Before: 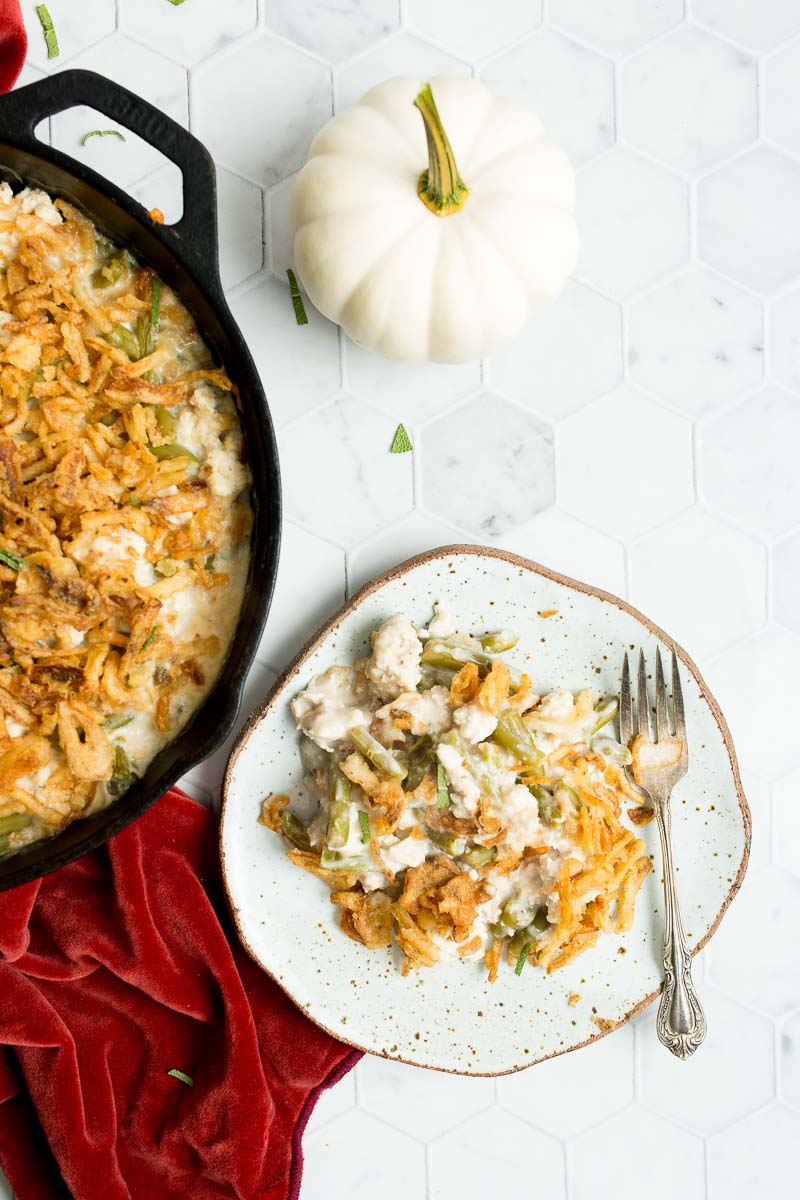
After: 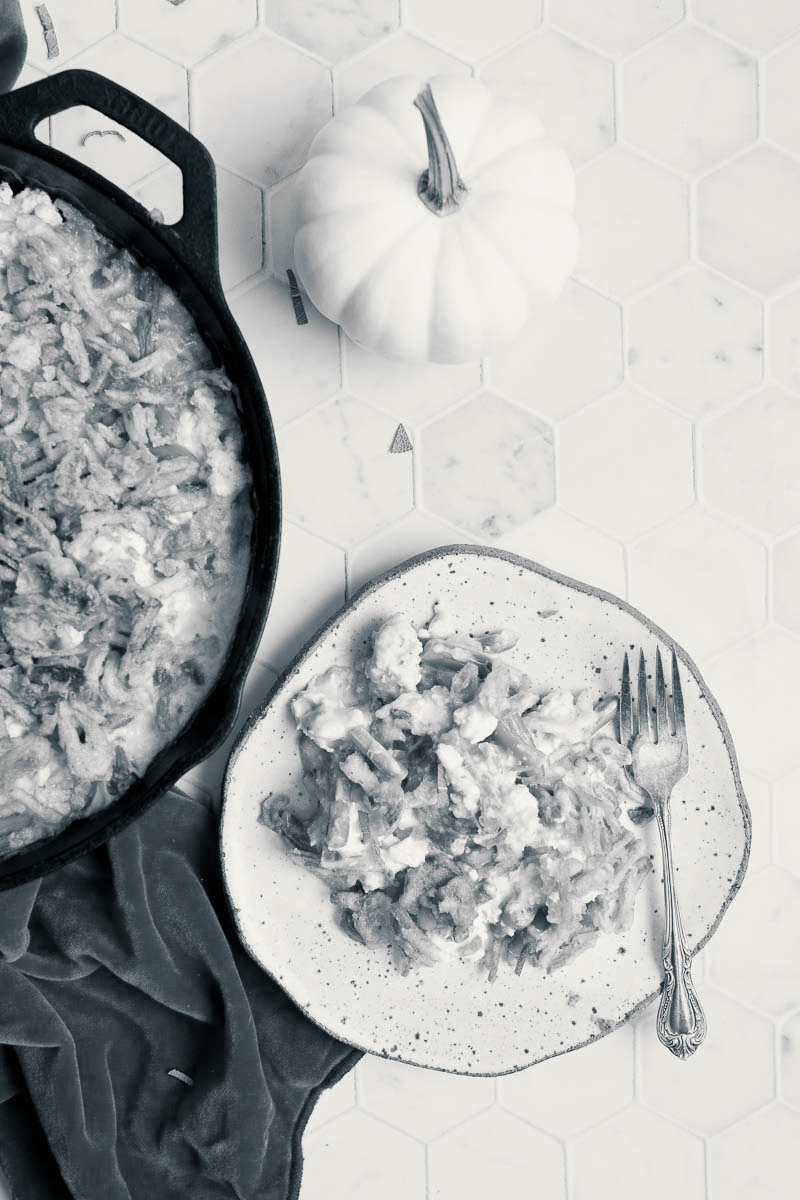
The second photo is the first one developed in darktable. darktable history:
monochrome: a 30.25, b 92.03
split-toning: shadows › hue 205.2°, shadows › saturation 0.29, highlights › hue 50.4°, highlights › saturation 0.38, balance -49.9
